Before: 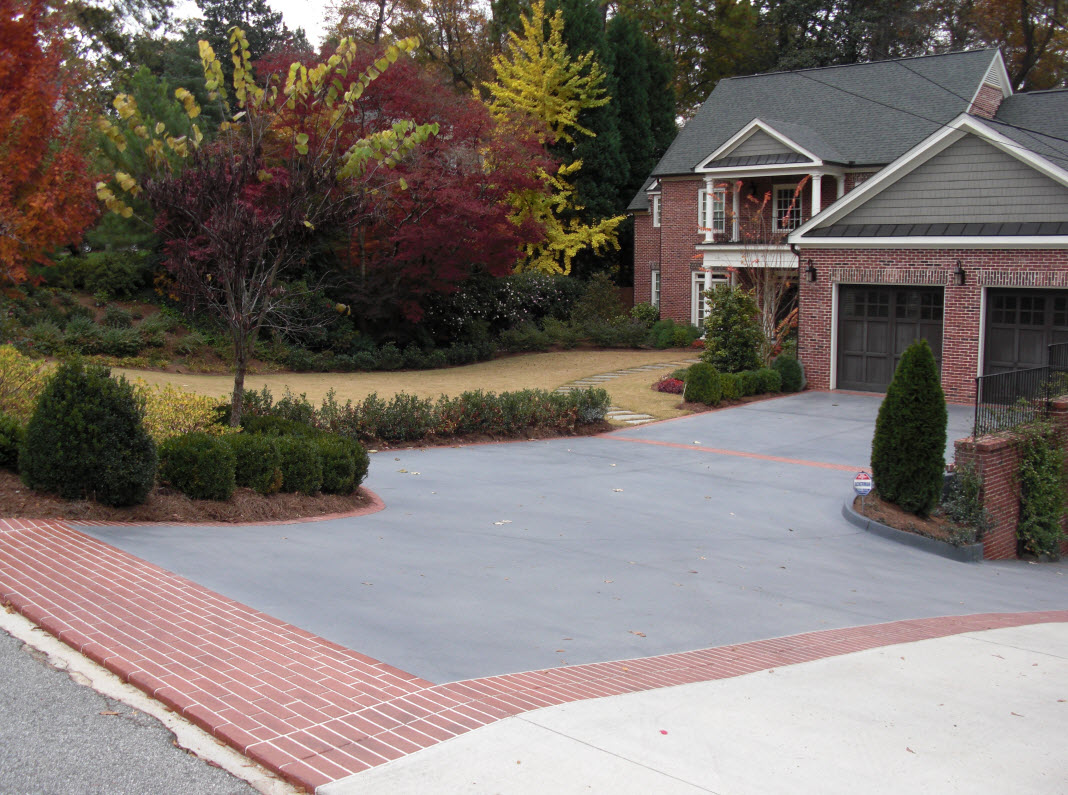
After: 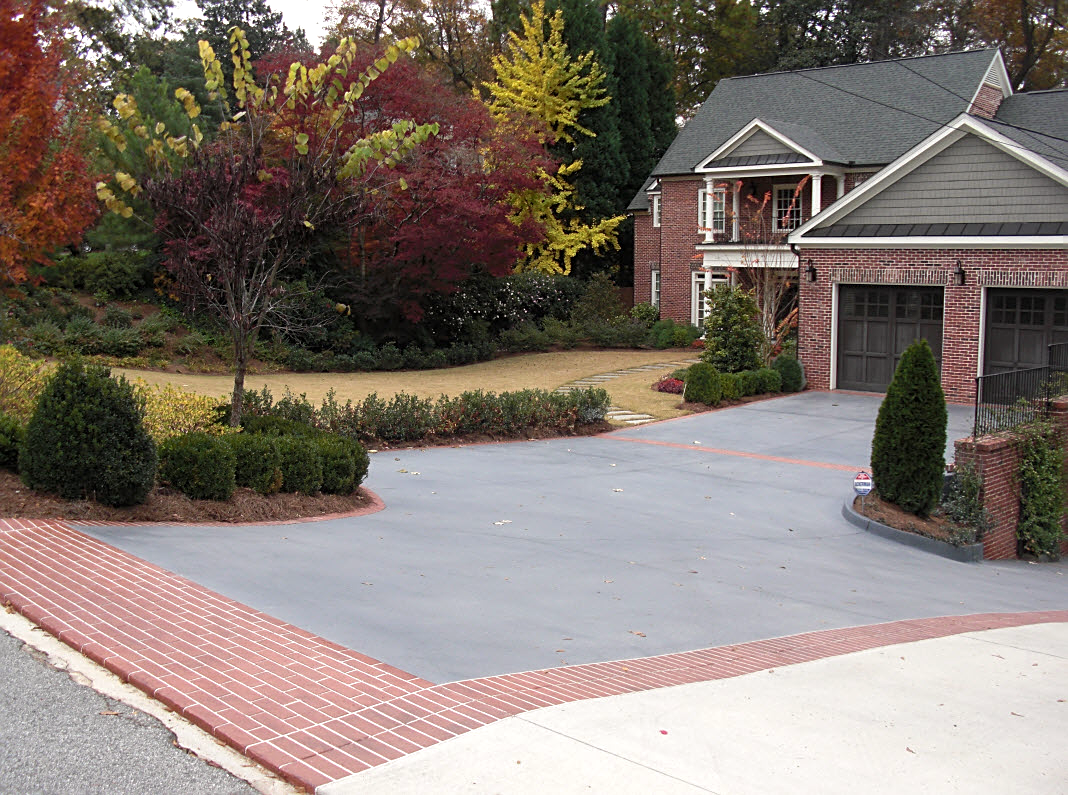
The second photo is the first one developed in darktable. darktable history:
exposure: exposure 0.201 EV, compensate highlight preservation false
sharpen: on, module defaults
color calibration: x 0.342, y 0.355, temperature 5146 K
